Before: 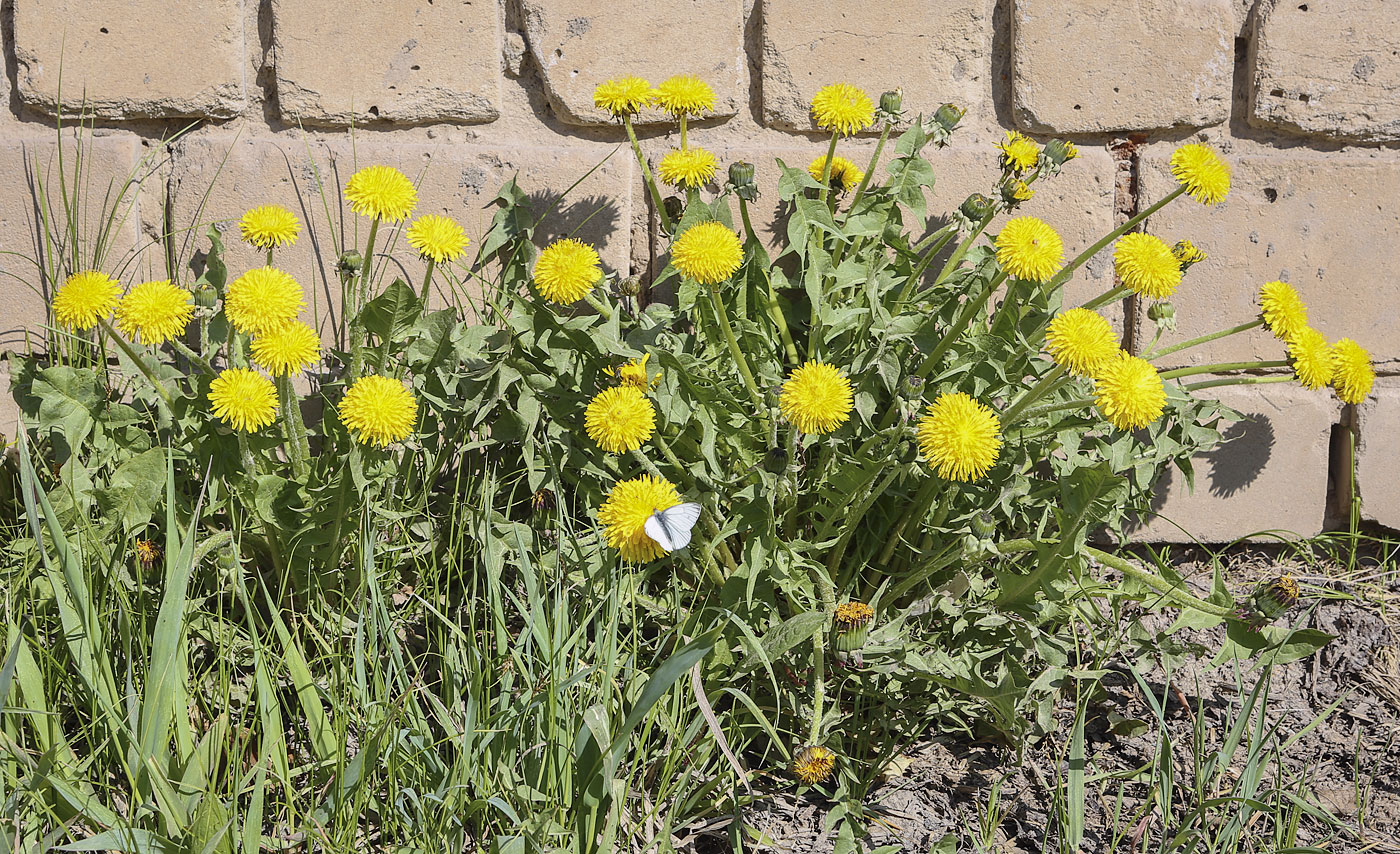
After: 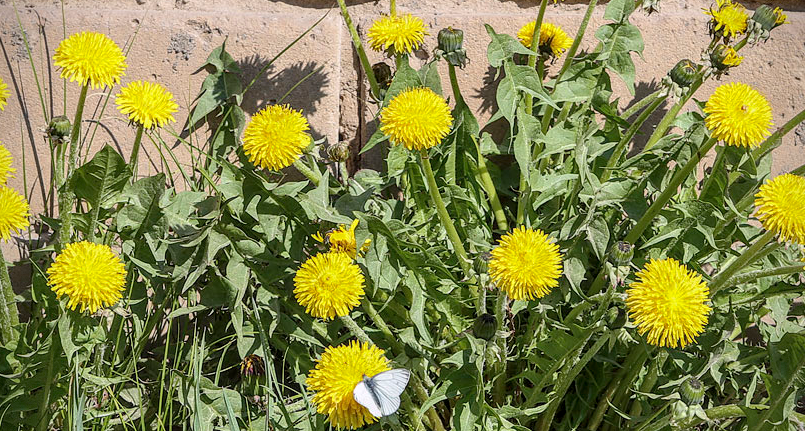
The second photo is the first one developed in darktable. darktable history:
local contrast: detail 130%
crop: left 20.805%, top 15.772%, right 21.637%, bottom 33.663%
vignetting: saturation -0.024, dithering 8-bit output, unbound false
